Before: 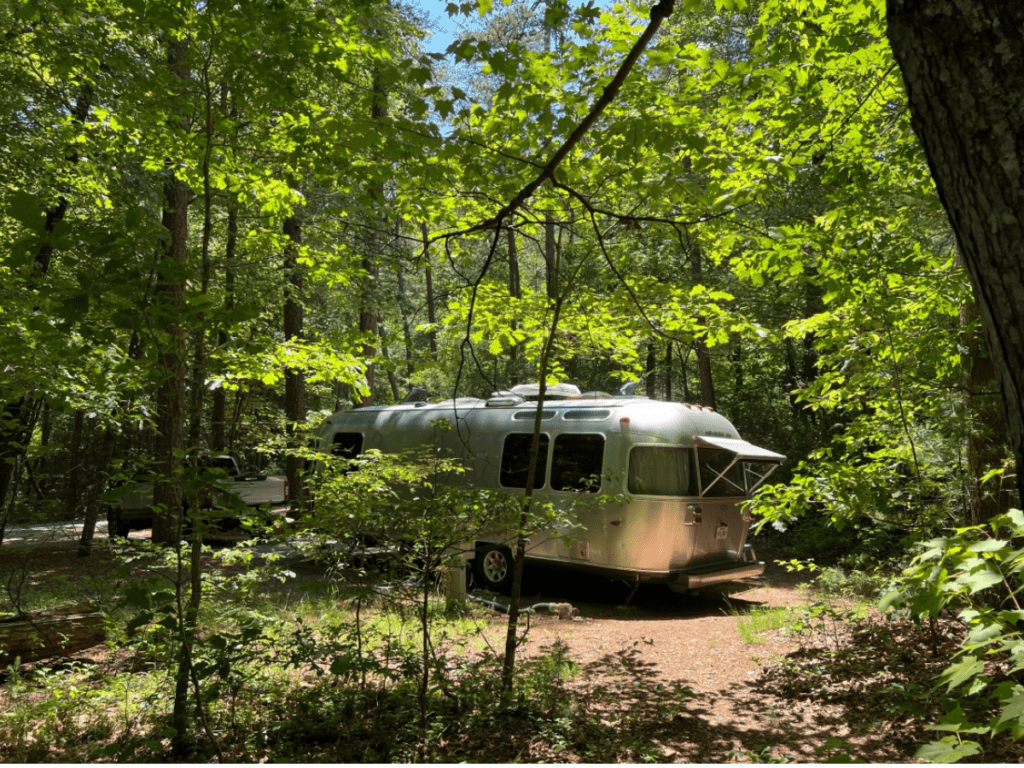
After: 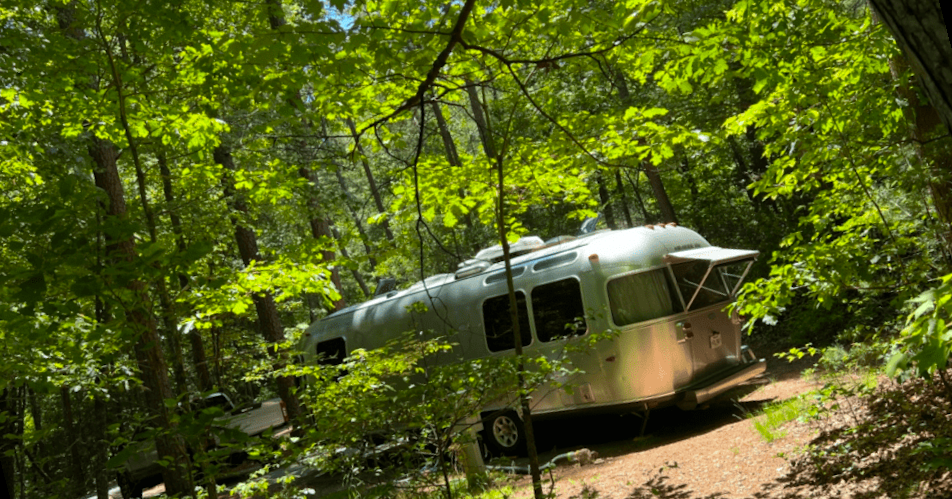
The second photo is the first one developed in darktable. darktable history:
color balance rgb: linear chroma grading › global chroma 10%, perceptual saturation grading › global saturation 5%, perceptual brilliance grading › global brilliance 4%, global vibrance 7%, saturation formula JzAzBz (2021)
color calibration: illuminant Planckian (black body), x 0.351, y 0.352, temperature 4794.27 K
rotate and perspective: rotation -14.8°, crop left 0.1, crop right 0.903, crop top 0.25, crop bottom 0.748
